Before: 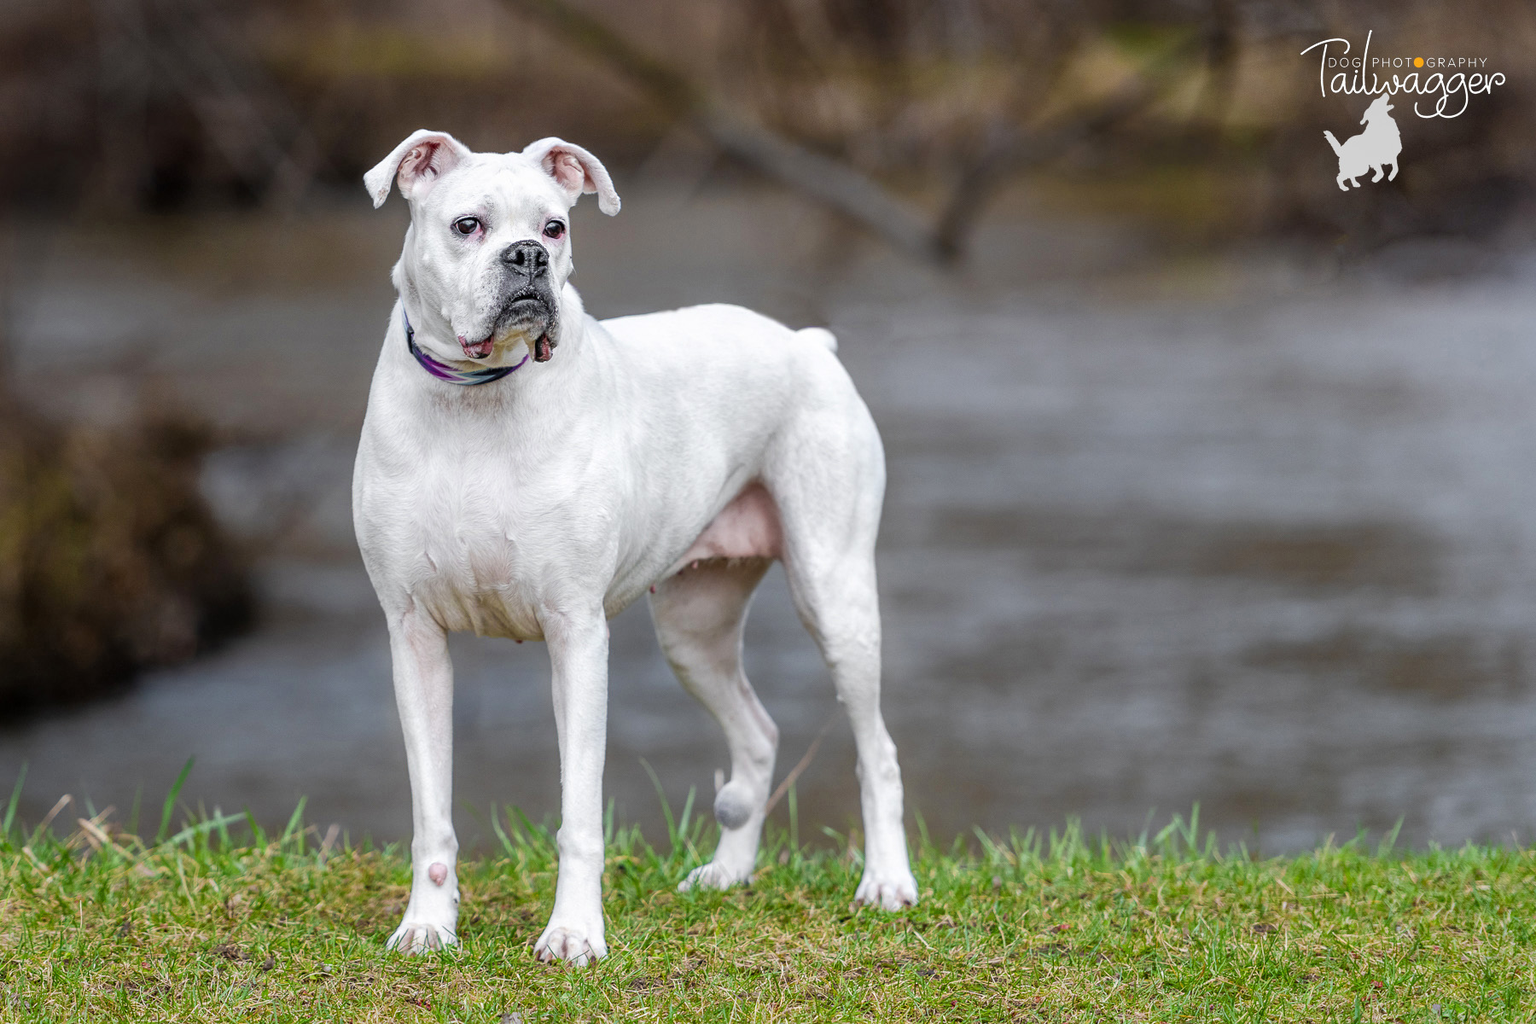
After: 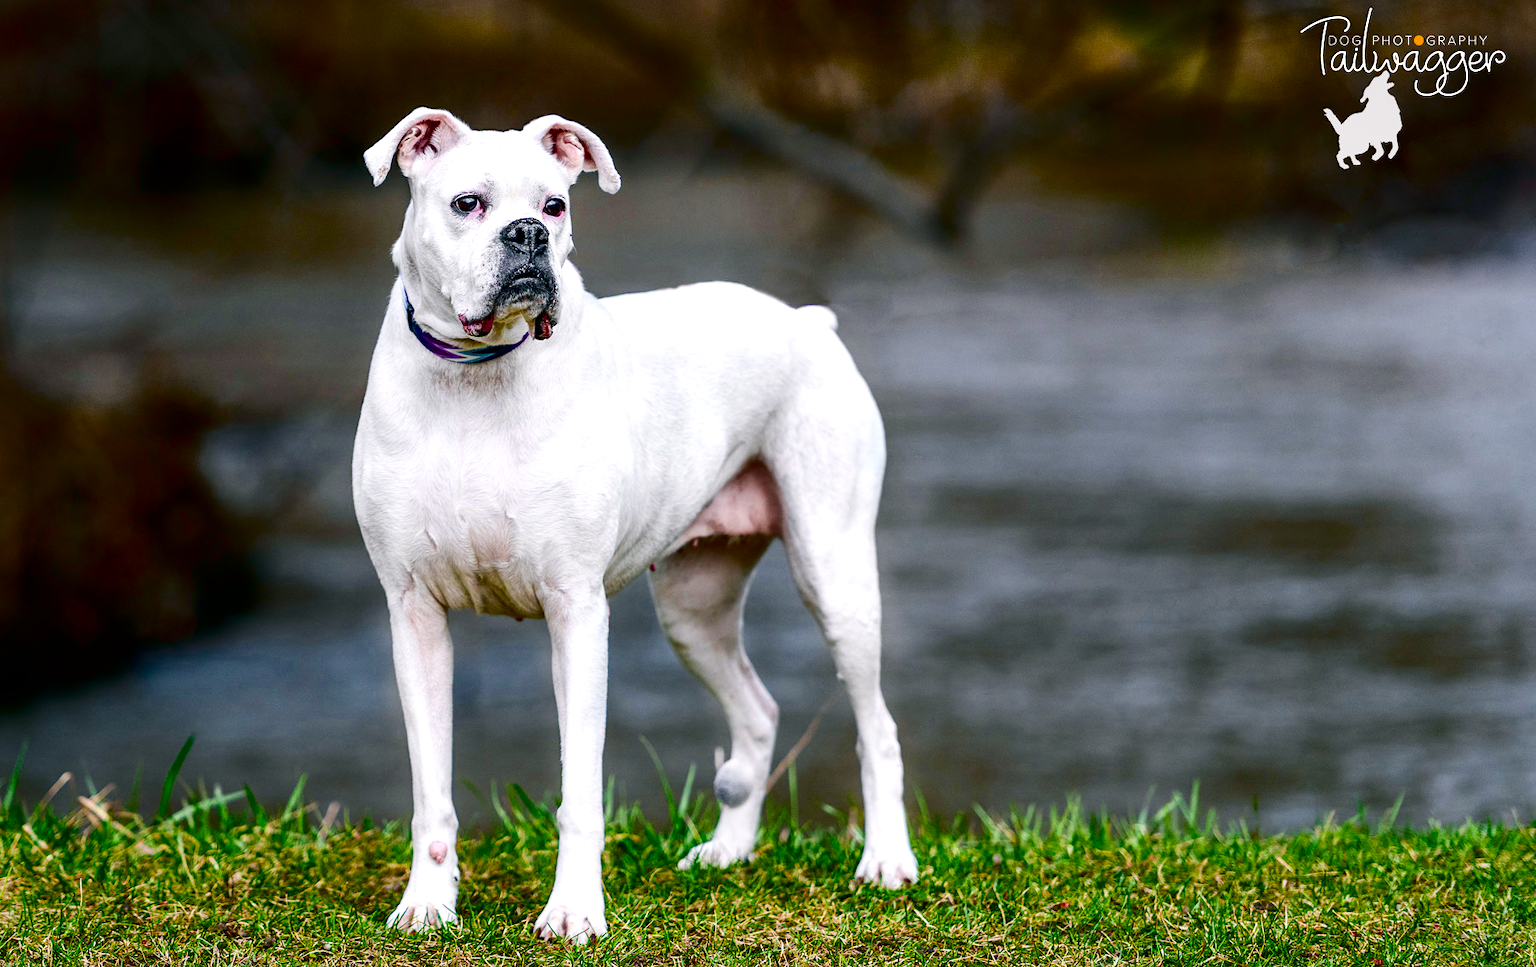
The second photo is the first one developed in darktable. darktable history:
crop and rotate: top 2.183%, bottom 3.269%
color balance rgb: shadows lift › chroma 2.894%, shadows lift › hue 191.95°, power › hue 329.33°, highlights gain › chroma 0.295%, highlights gain › hue 332.77°, perceptual saturation grading › global saturation 20%, perceptual saturation grading › highlights -13.985%, perceptual saturation grading › shadows 50.057%, perceptual brilliance grading › mid-tones 9.194%, perceptual brilliance grading › shadows 14.27%, global vibrance 6.366%, contrast 13.261%, saturation formula JzAzBz (2021)
contrast brightness saturation: contrast 0.217, brightness -0.192, saturation 0.233
